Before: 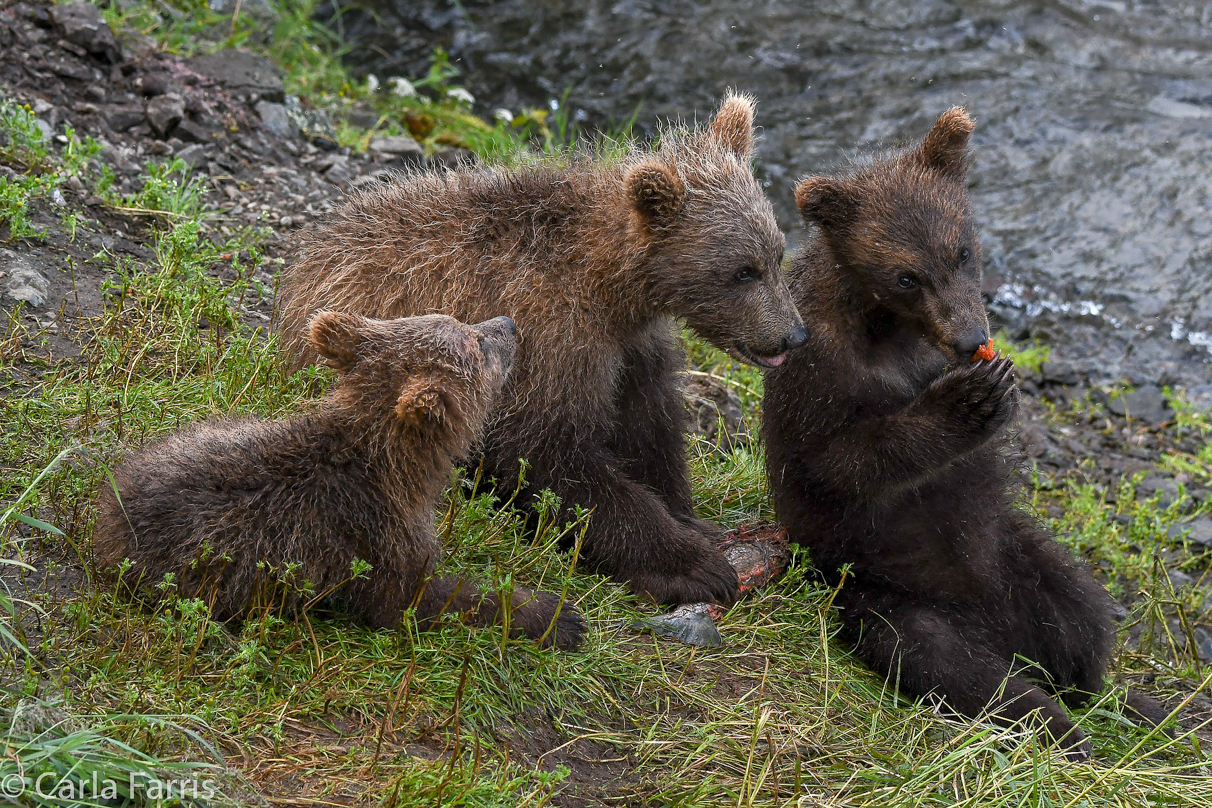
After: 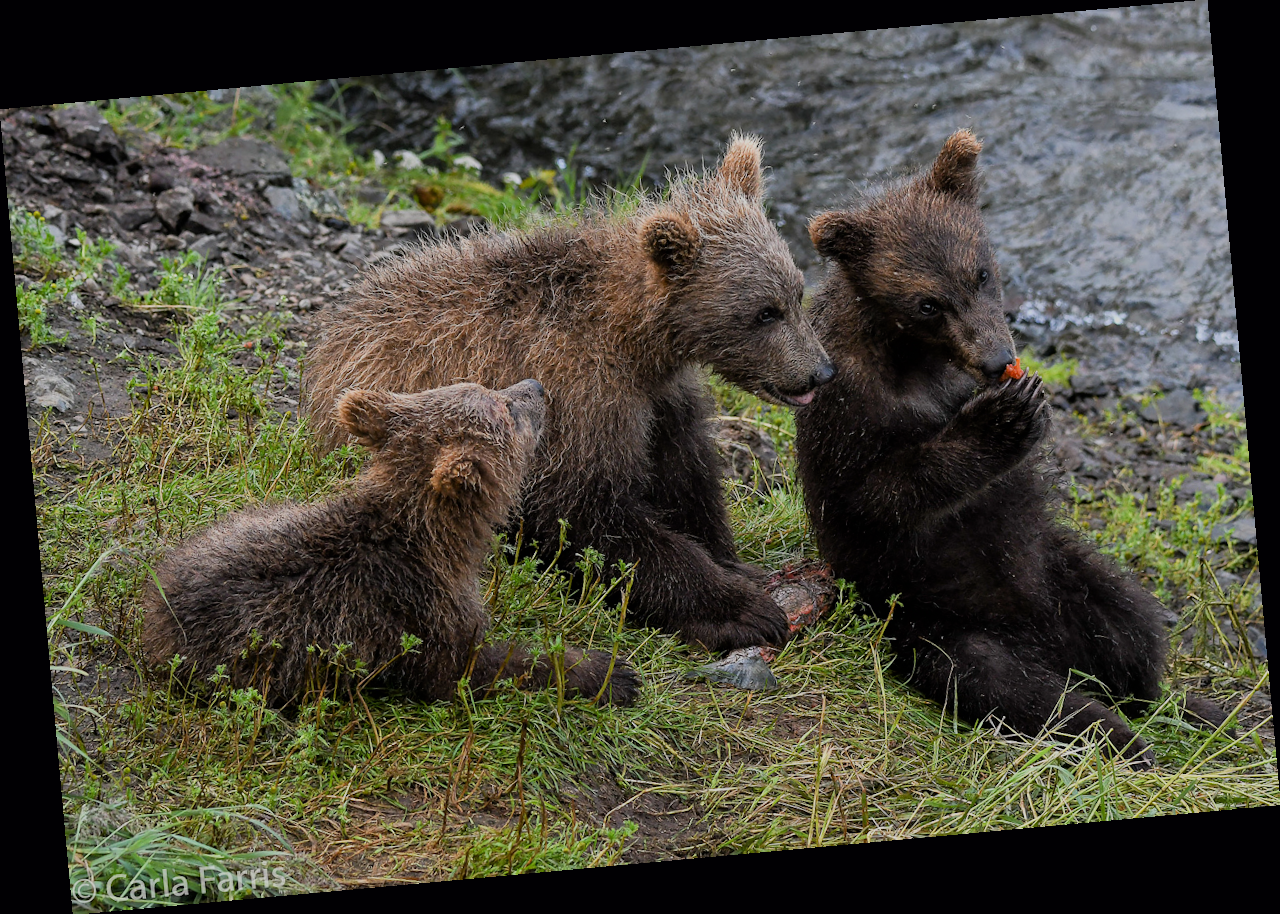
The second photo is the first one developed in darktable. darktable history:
filmic rgb: black relative exposure -7.65 EV, white relative exposure 4.56 EV, hardness 3.61, color science v6 (2022)
rotate and perspective: rotation -5.2°, automatic cropping off
